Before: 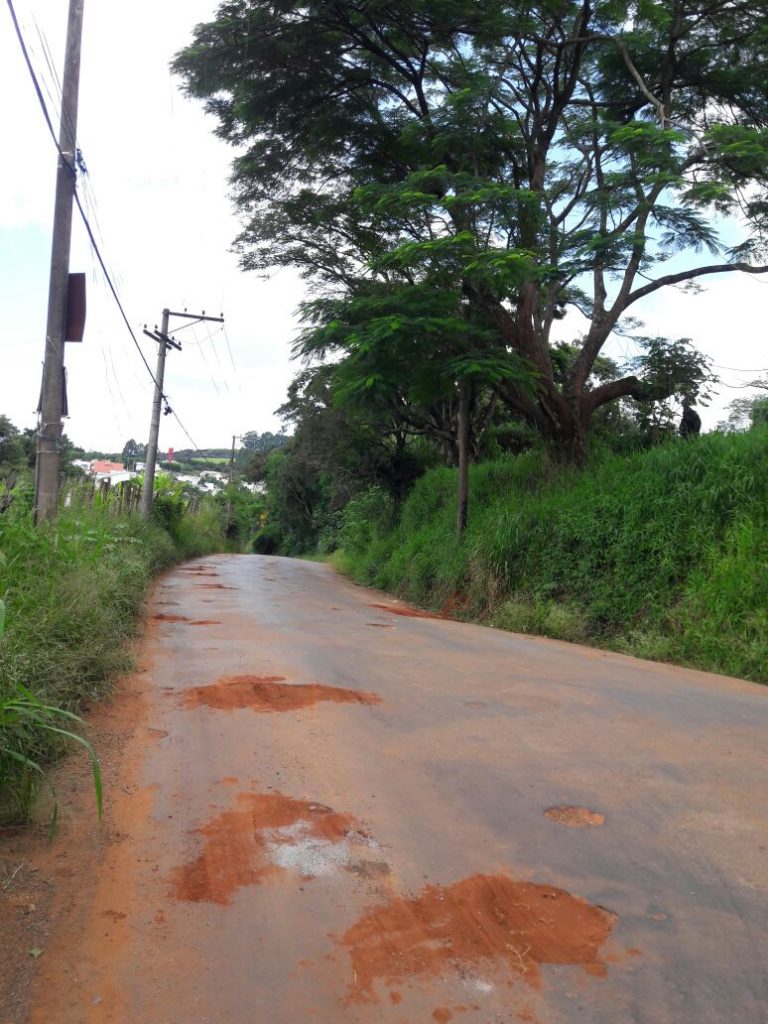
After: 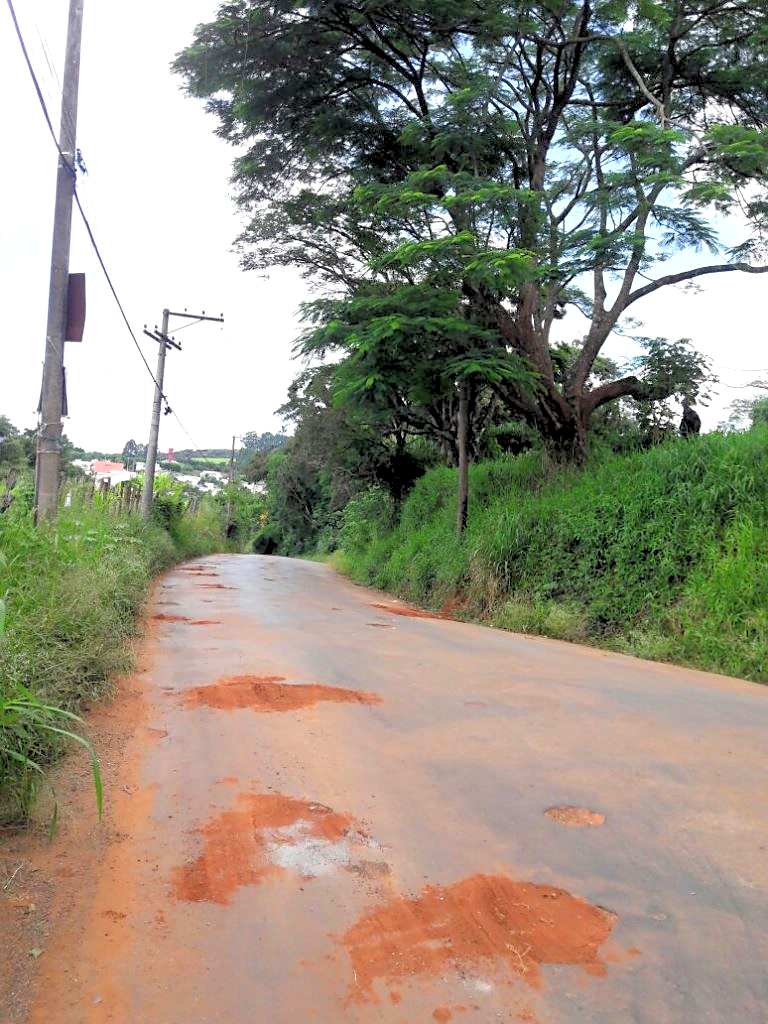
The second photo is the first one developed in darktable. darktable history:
sharpen: radius 1.864, amount 0.398, threshold 1.271
rgb levels: preserve colors sum RGB, levels [[0.038, 0.433, 0.934], [0, 0.5, 1], [0, 0.5, 1]]
exposure: black level correction 0, exposure 0.7 EV, compensate exposure bias true, compensate highlight preservation false
